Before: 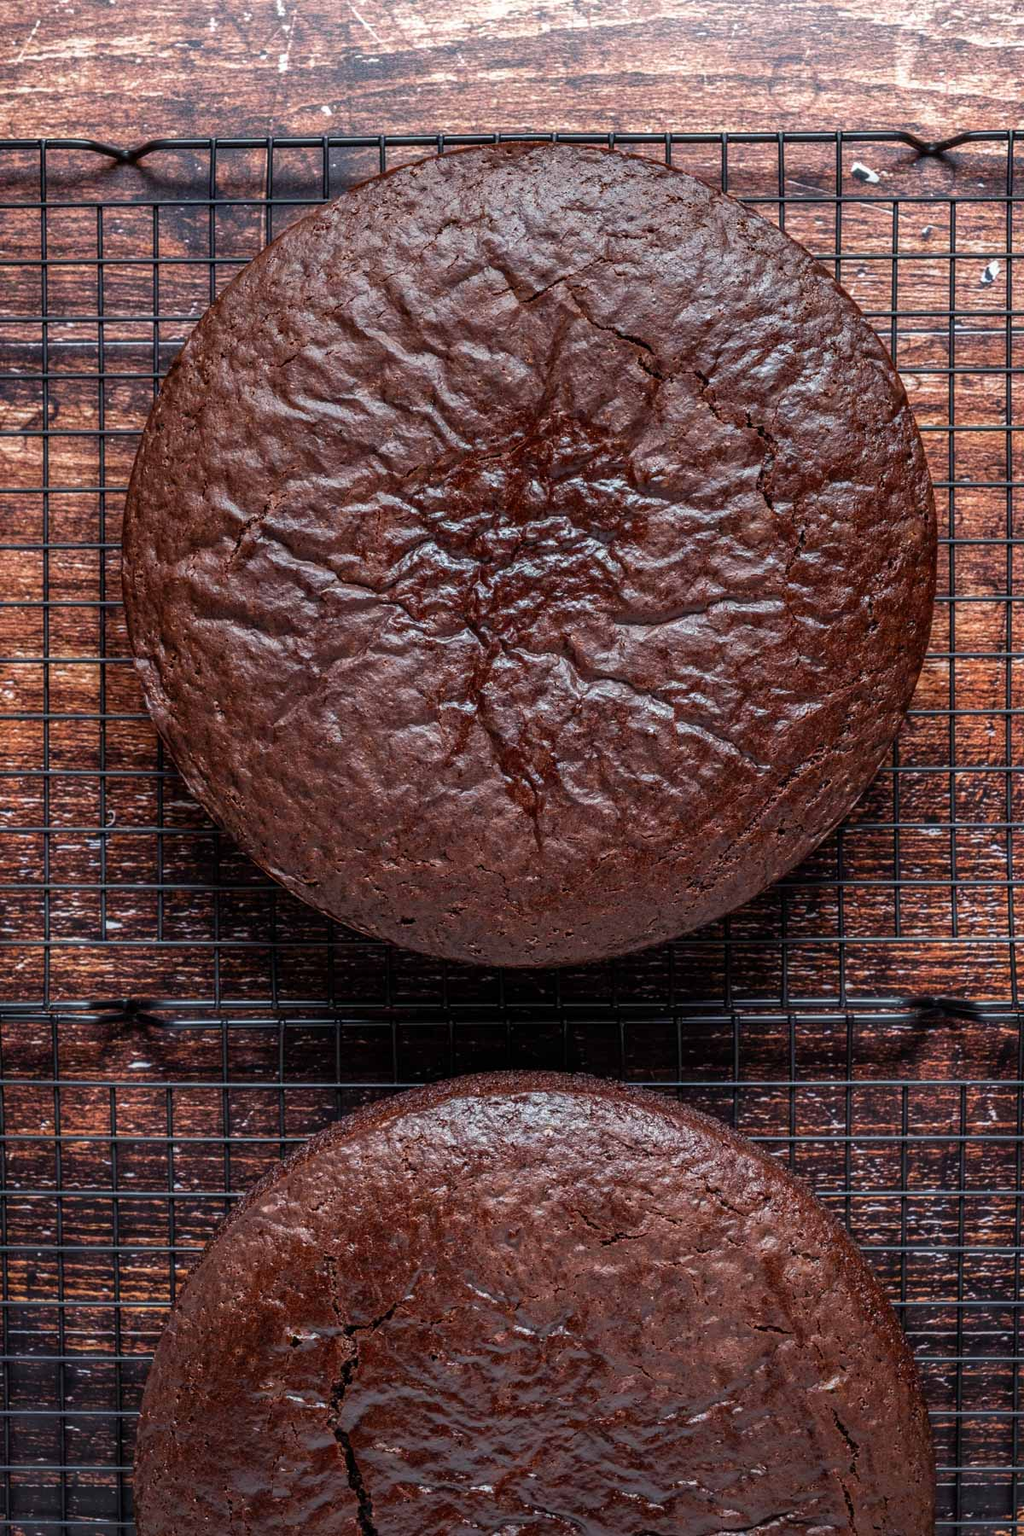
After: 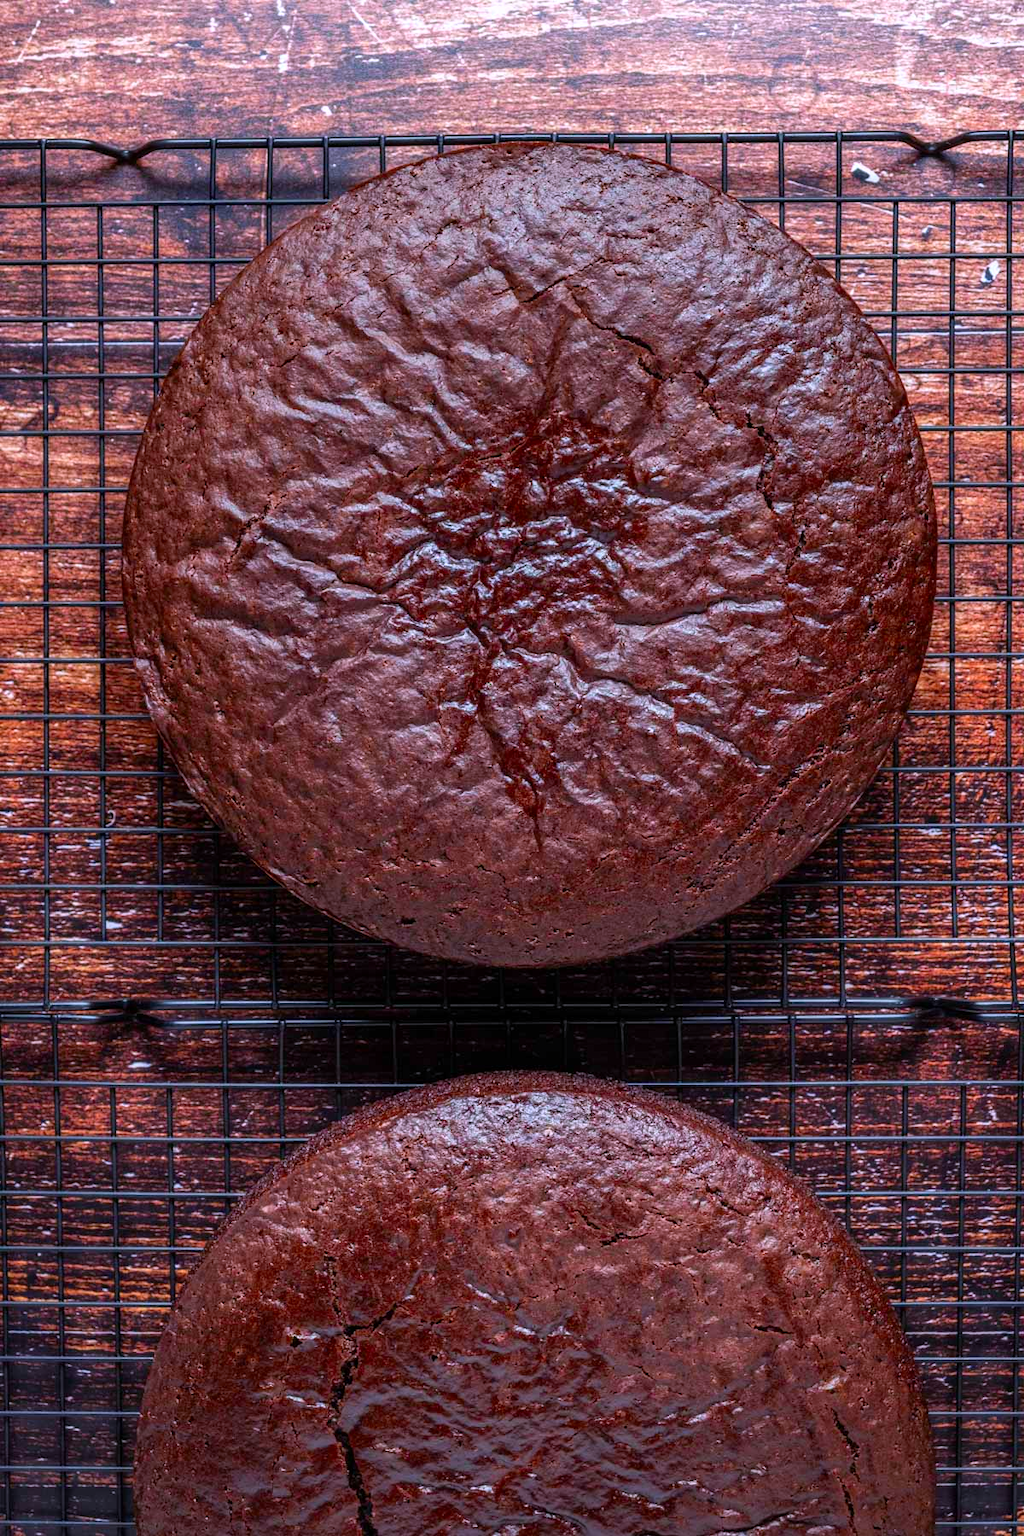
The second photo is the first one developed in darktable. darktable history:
white balance: red 1.004, blue 1.096
color correction: saturation 1.34
